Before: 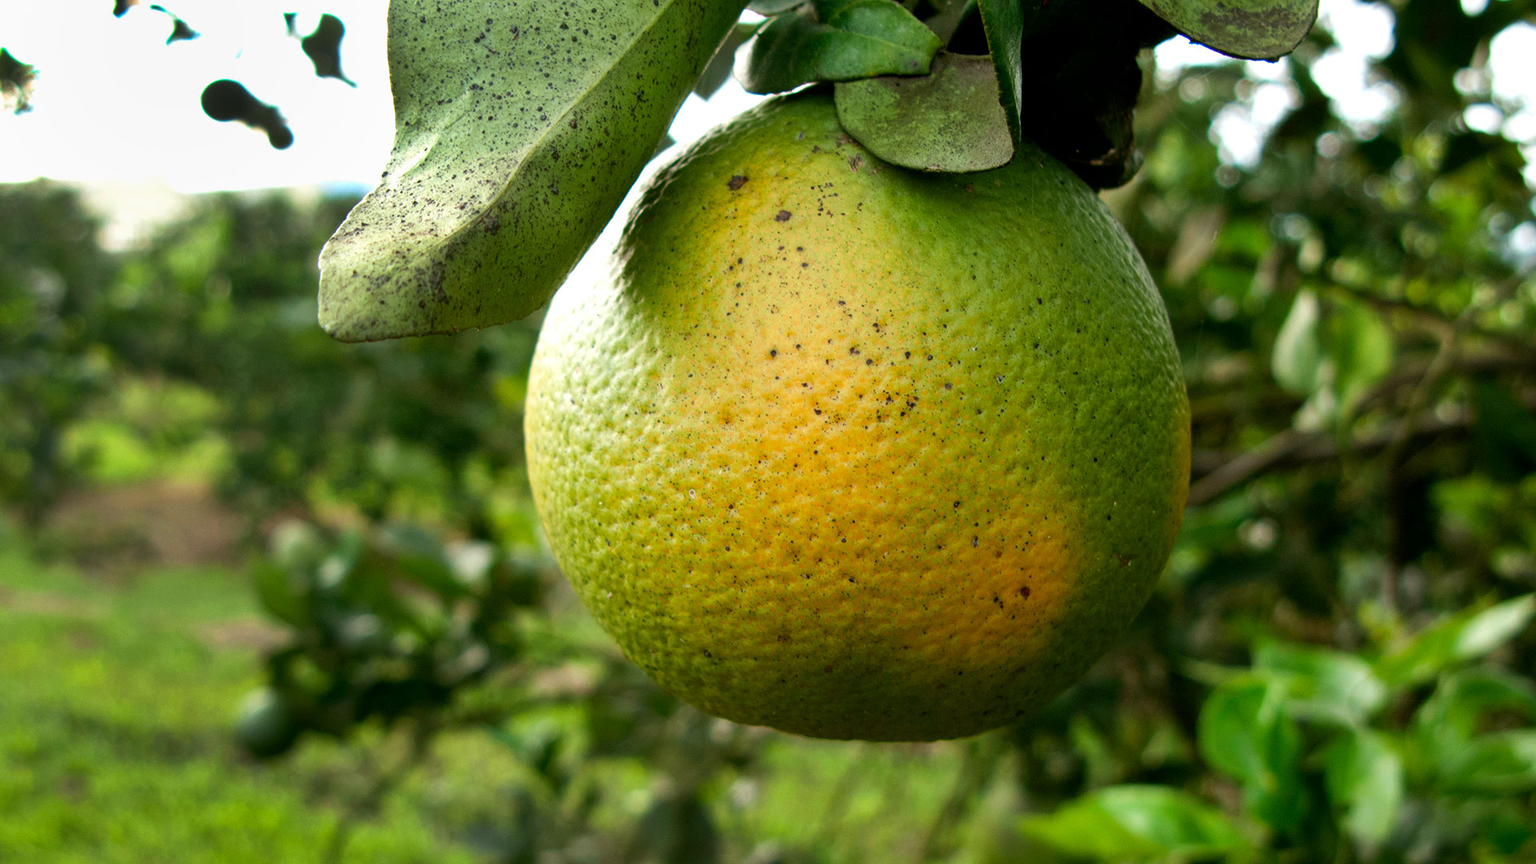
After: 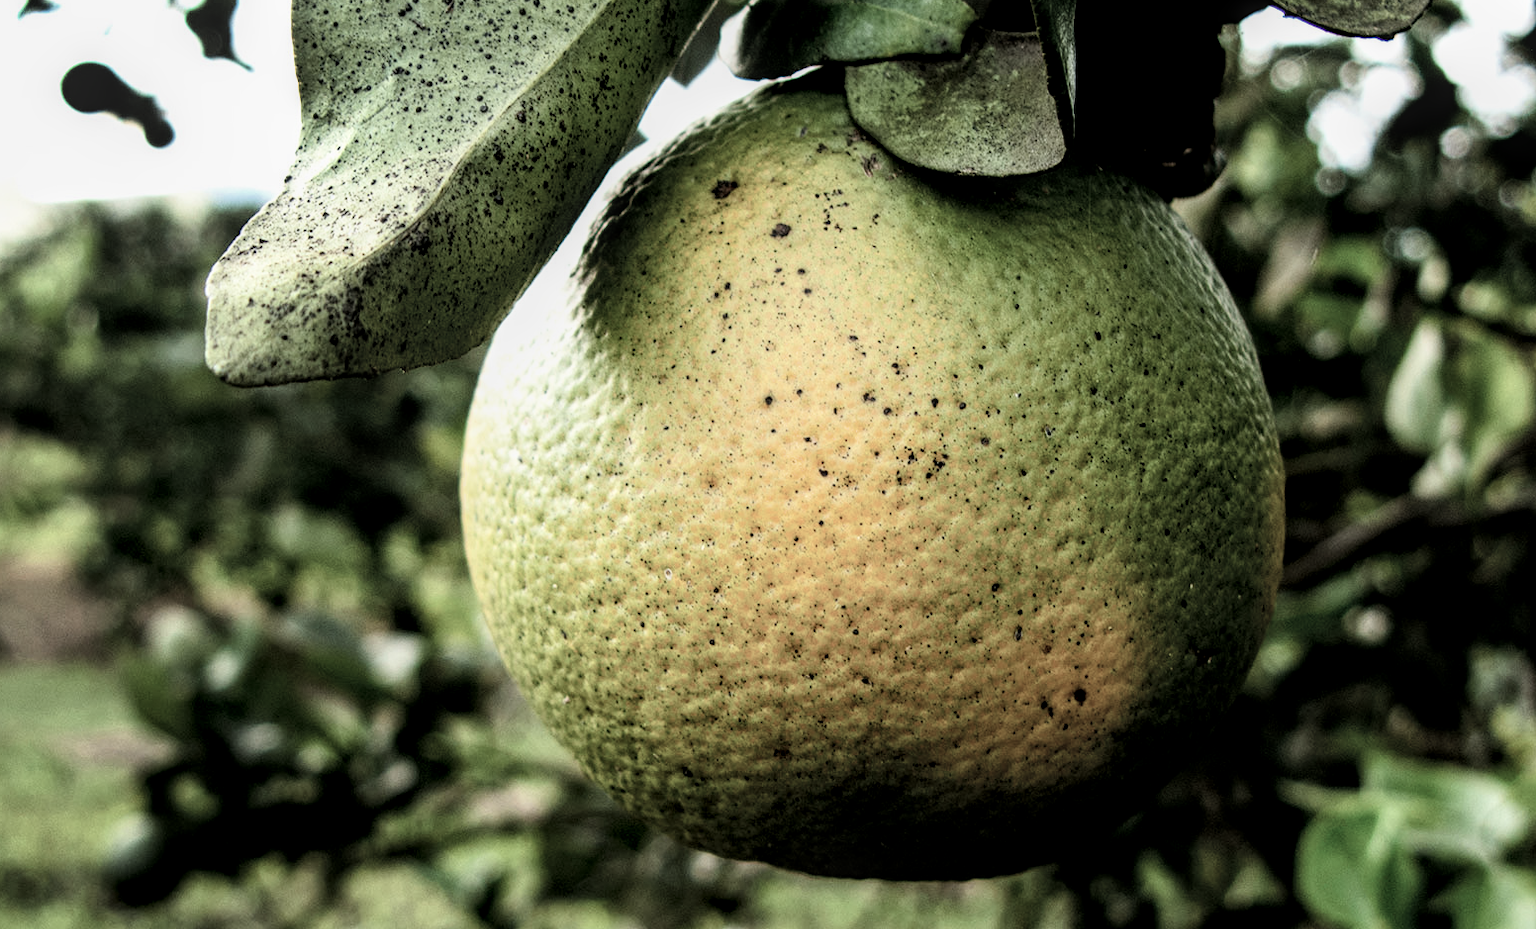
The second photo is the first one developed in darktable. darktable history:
local contrast: detail 130%
color correction: saturation 0.57
filmic rgb: black relative exposure -5.42 EV, white relative exposure 2.85 EV, dynamic range scaling -37.73%, hardness 4, contrast 1.605, highlights saturation mix -0.93%
tone equalizer: on, module defaults
crop: left 9.929%, top 3.475%, right 9.188%, bottom 9.529%
